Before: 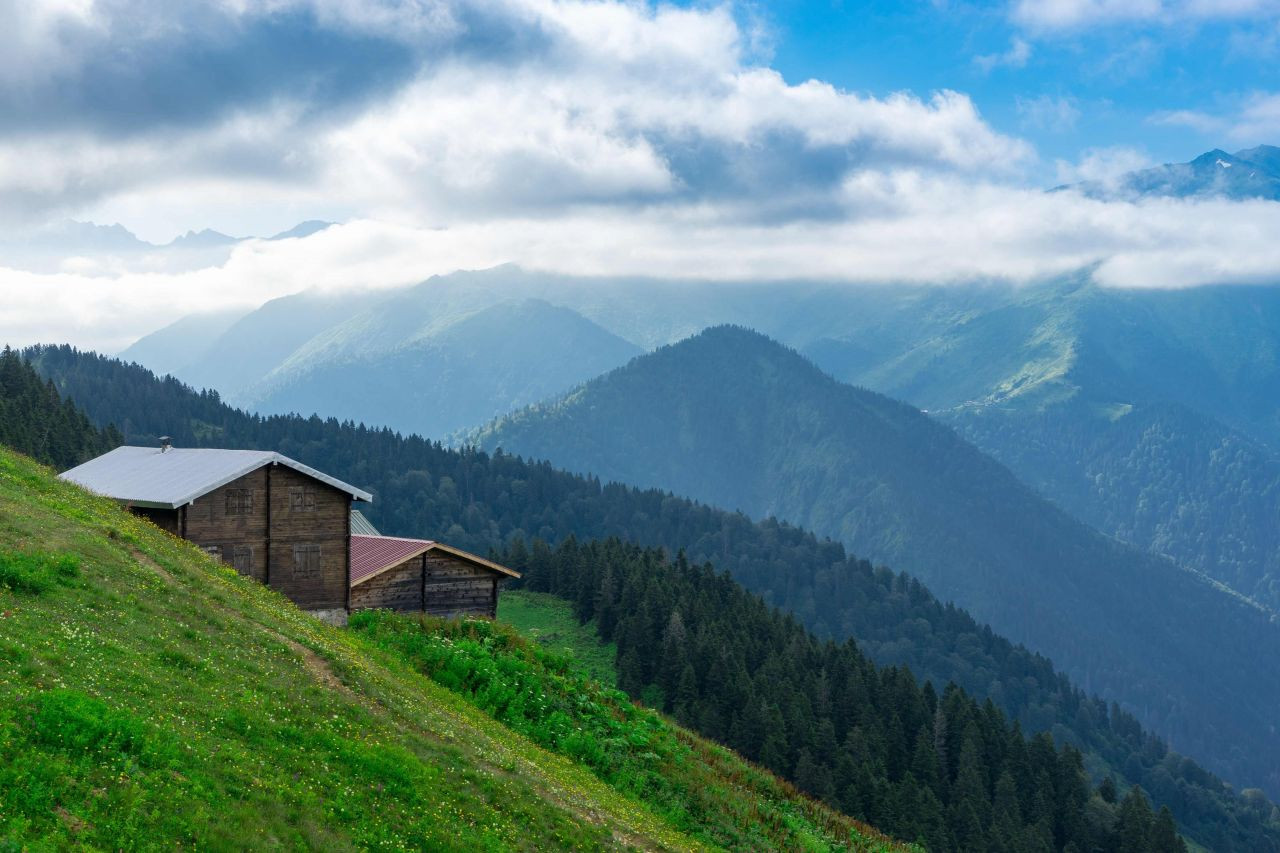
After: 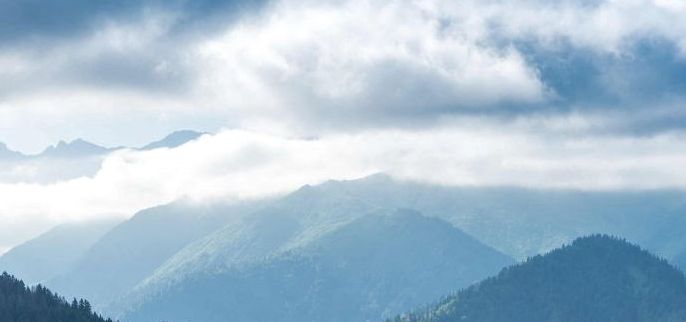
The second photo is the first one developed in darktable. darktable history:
crop: left 10.121%, top 10.631%, right 36.218%, bottom 51.526%
shadows and highlights: shadows 37.27, highlights -28.18, soften with gaussian
local contrast: highlights 100%, shadows 100%, detail 120%, midtone range 0.2
